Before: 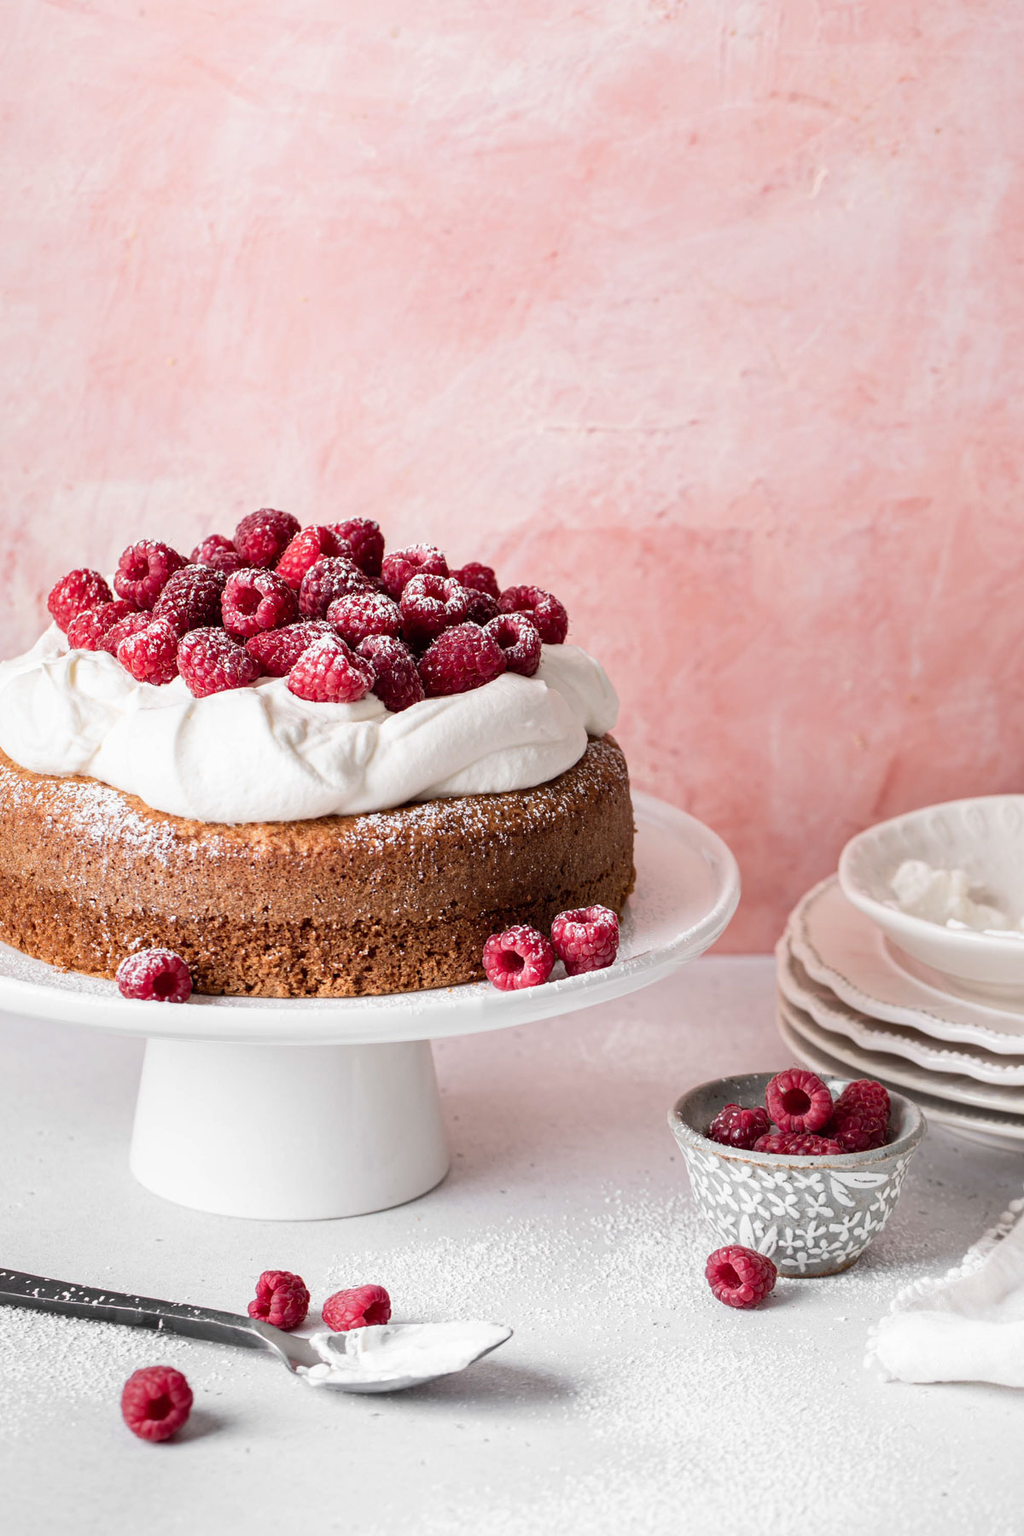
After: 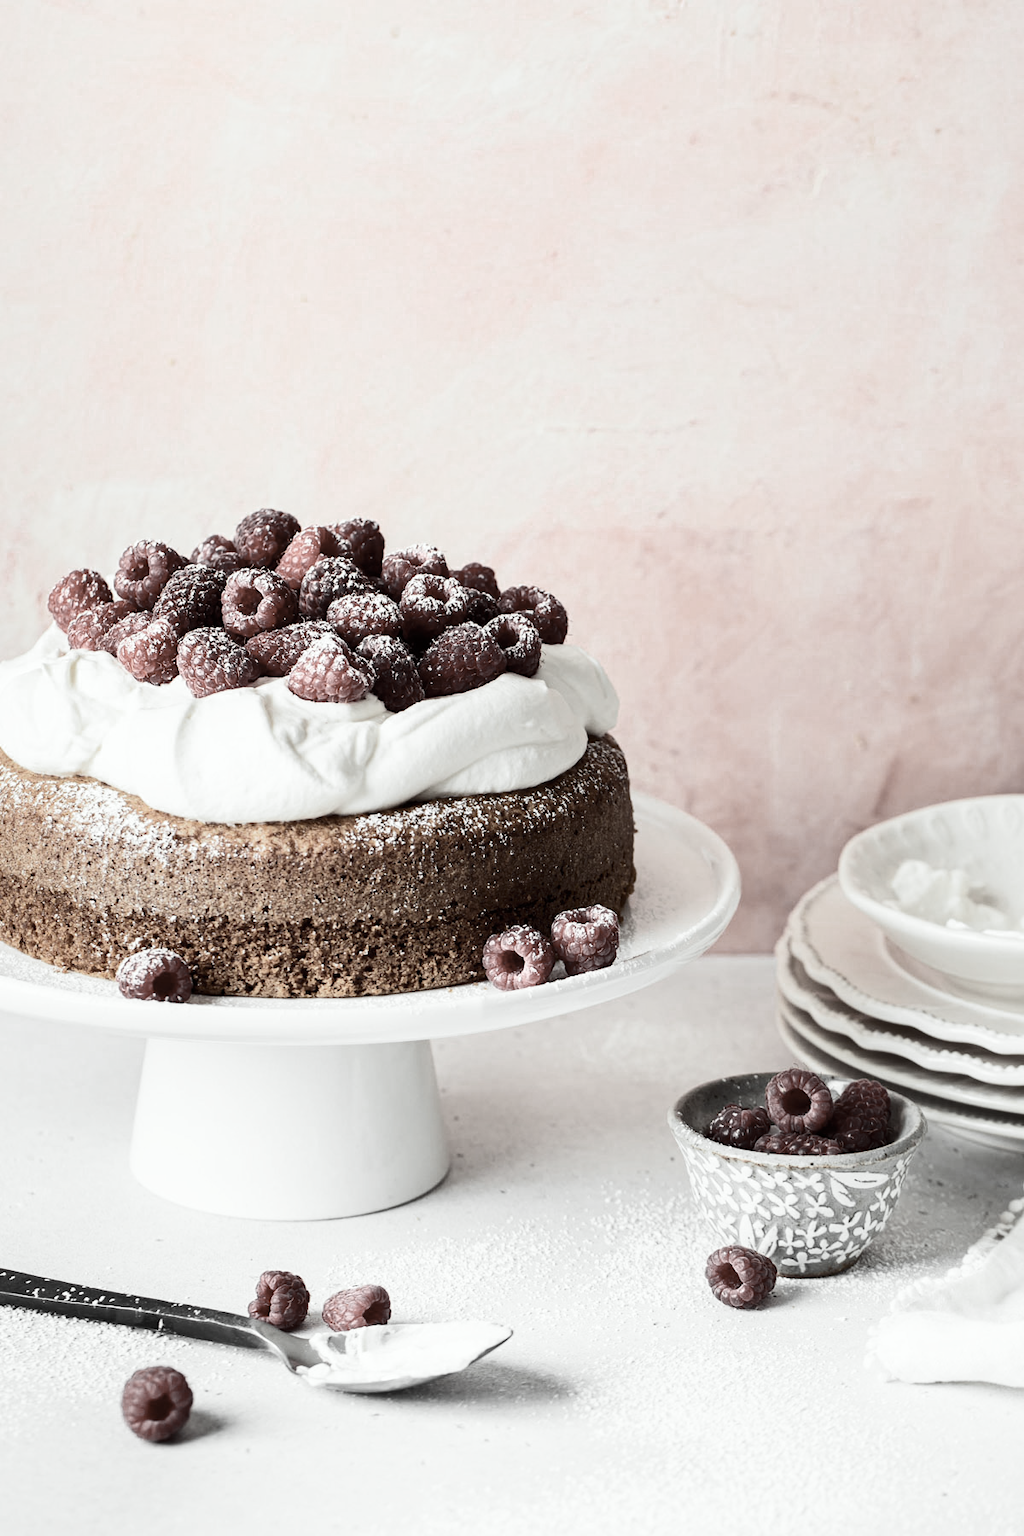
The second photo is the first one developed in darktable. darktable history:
color correction: highlights a* -8, highlights b* 3.1
contrast brightness saturation: contrast 0.28
color zones: curves: ch0 [(0, 0.613) (0.01, 0.613) (0.245, 0.448) (0.498, 0.529) (0.642, 0.665) (0.879, 0.777) (0.99, 0.613)]; ch1 [(0, 0.035) (0.121, 0.189) (0.259, 0.197) (0.415, 0.061) (0.589, 0.022) (0.732, 0.022) (0.857, 0.026) (0.991, 0.053)]
